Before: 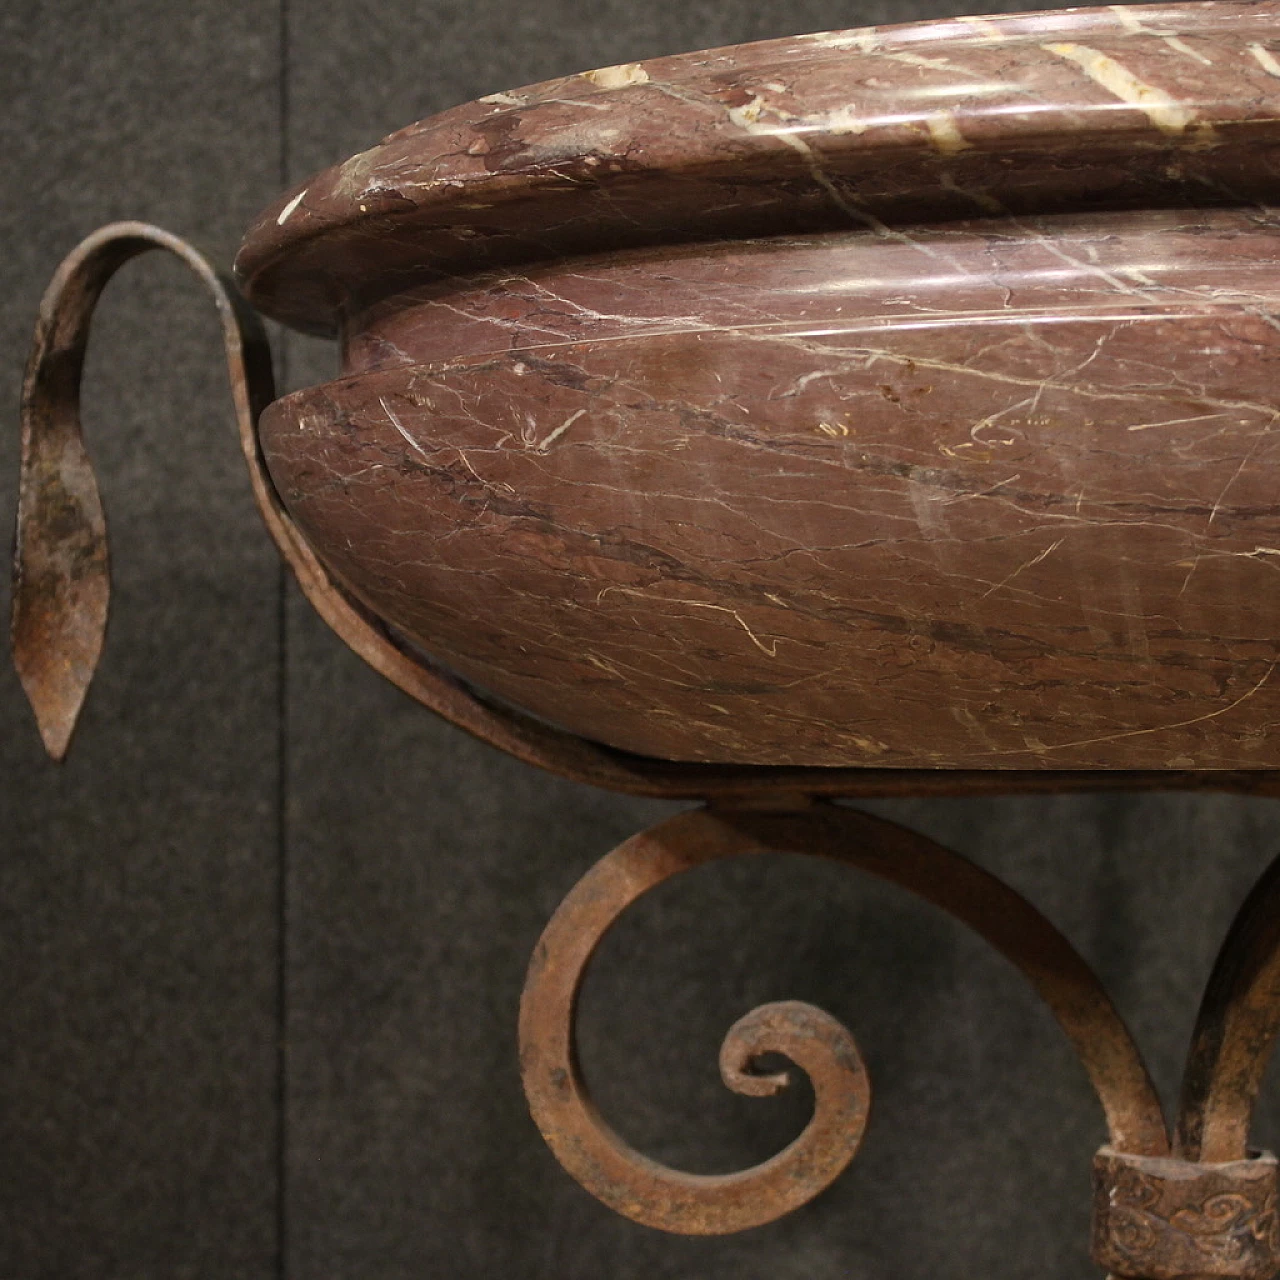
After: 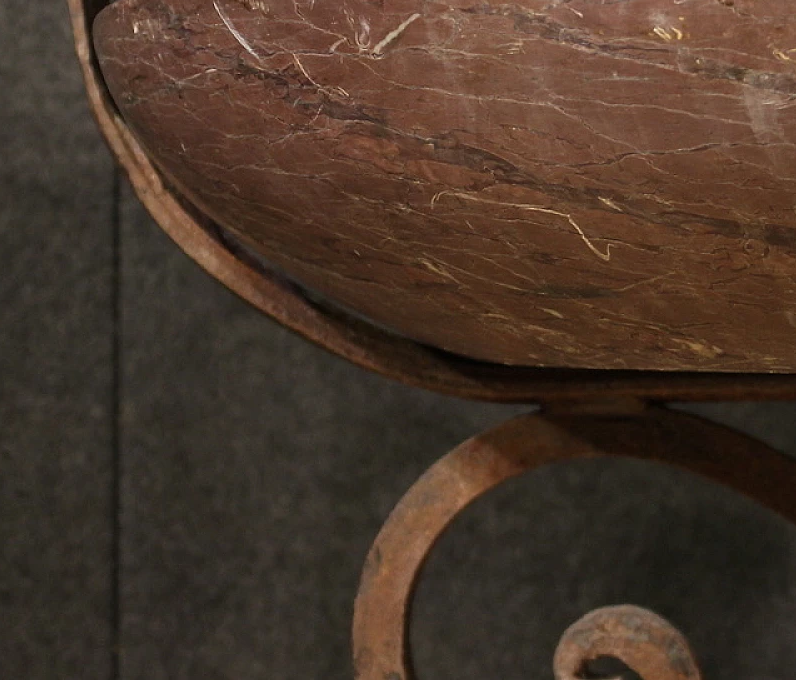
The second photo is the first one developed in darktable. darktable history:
crop: left 13.007%, top 31.013%, right 24.738%, bottom 15.802%
